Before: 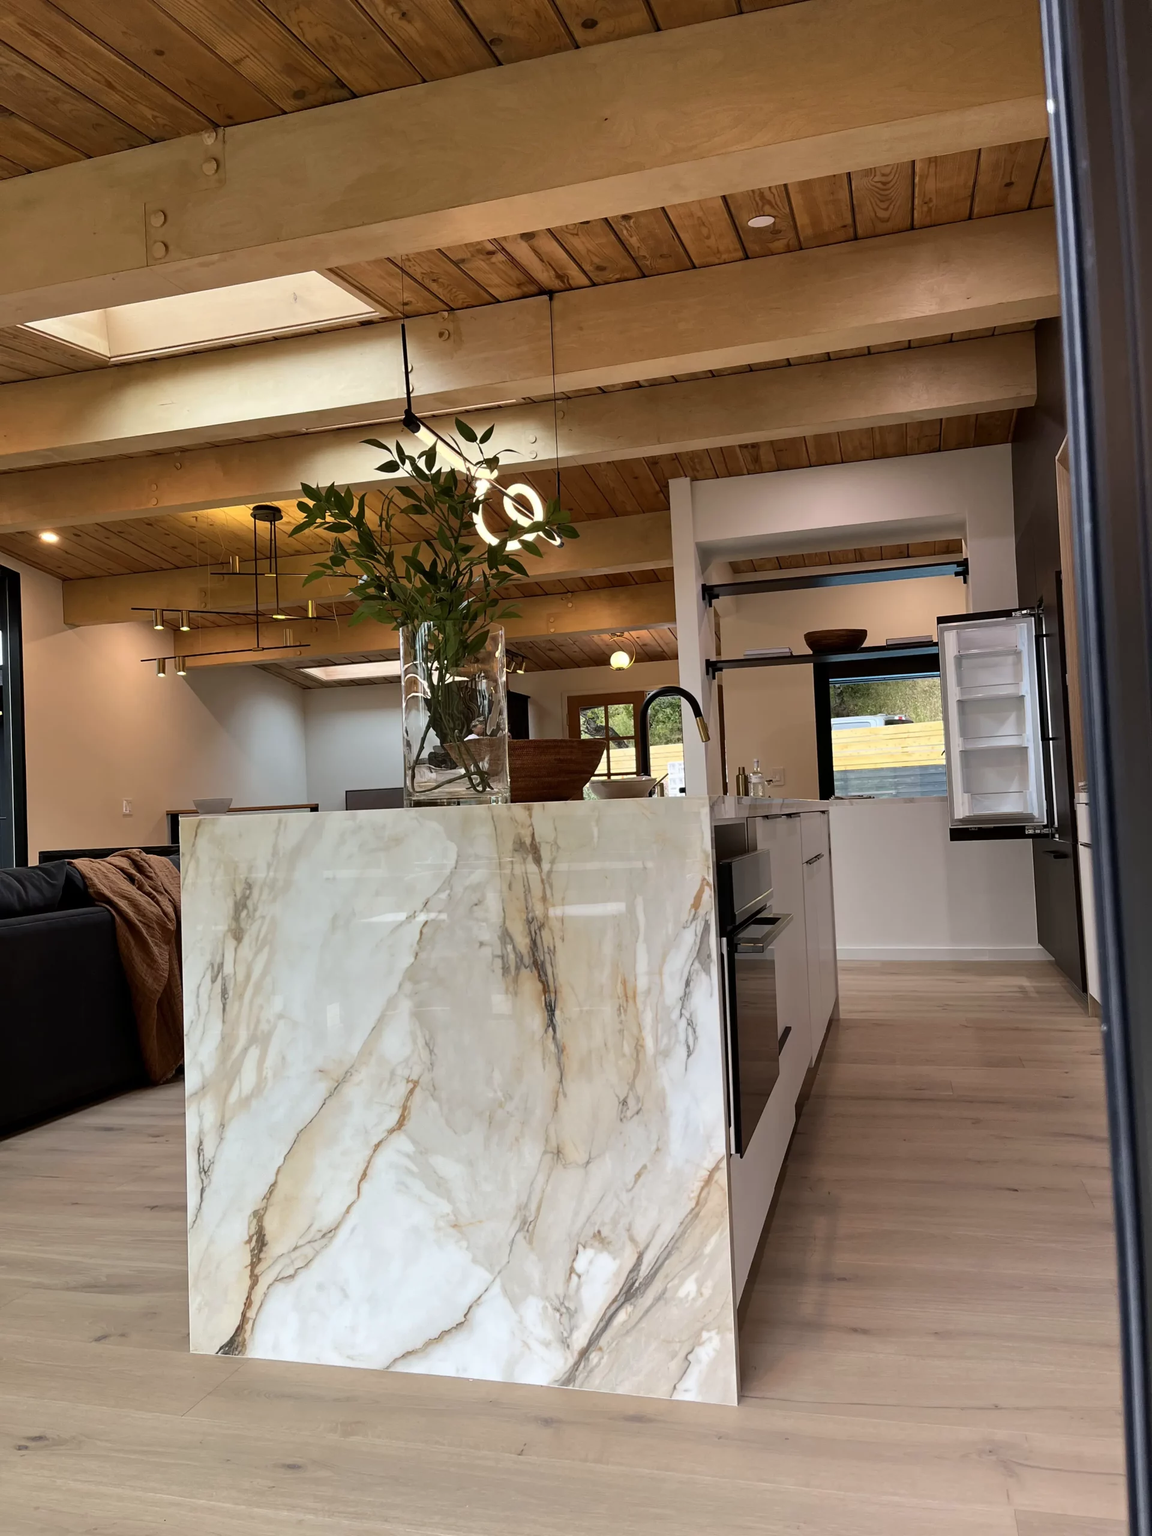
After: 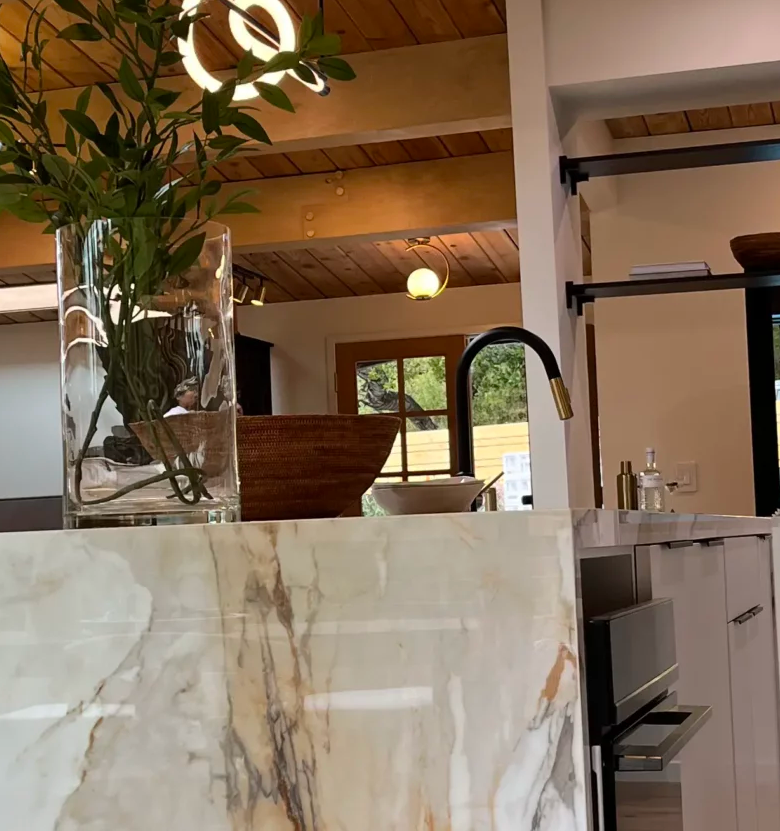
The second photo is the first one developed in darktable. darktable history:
crop: left 31.776%, top 31.937%, right 27.597%, bottom 35.597%
